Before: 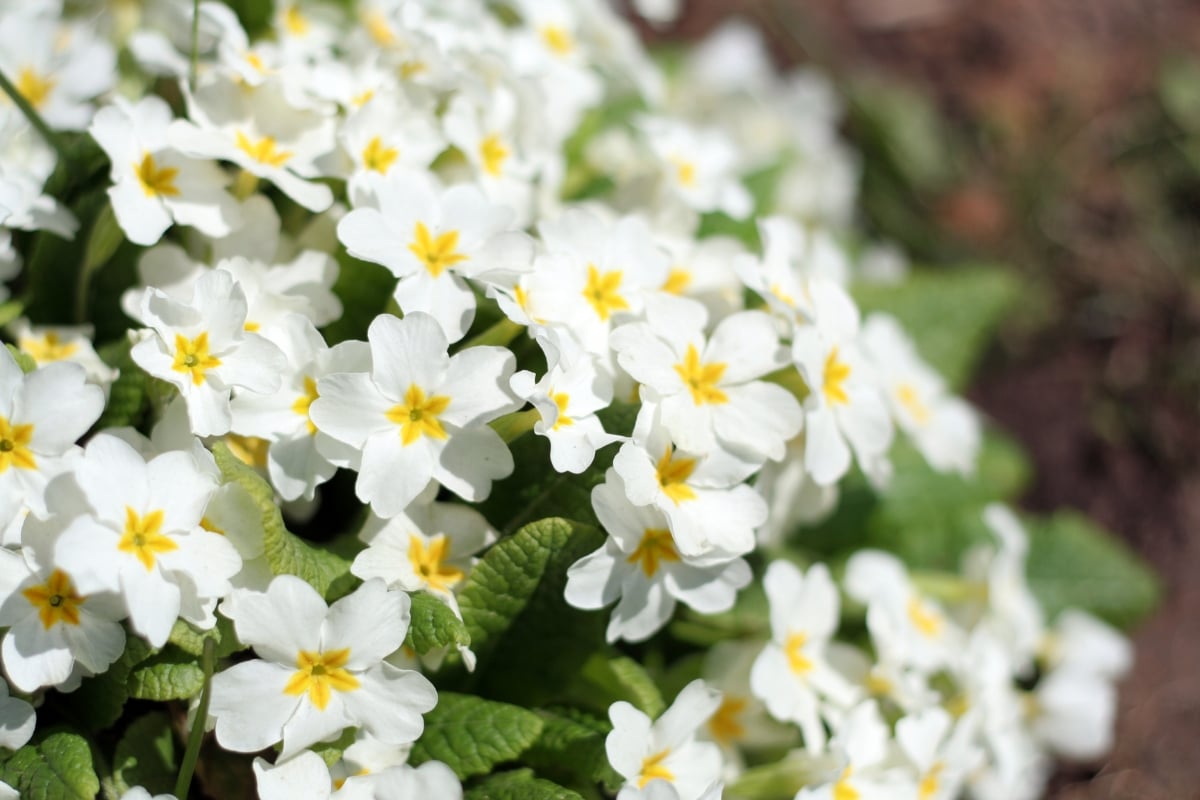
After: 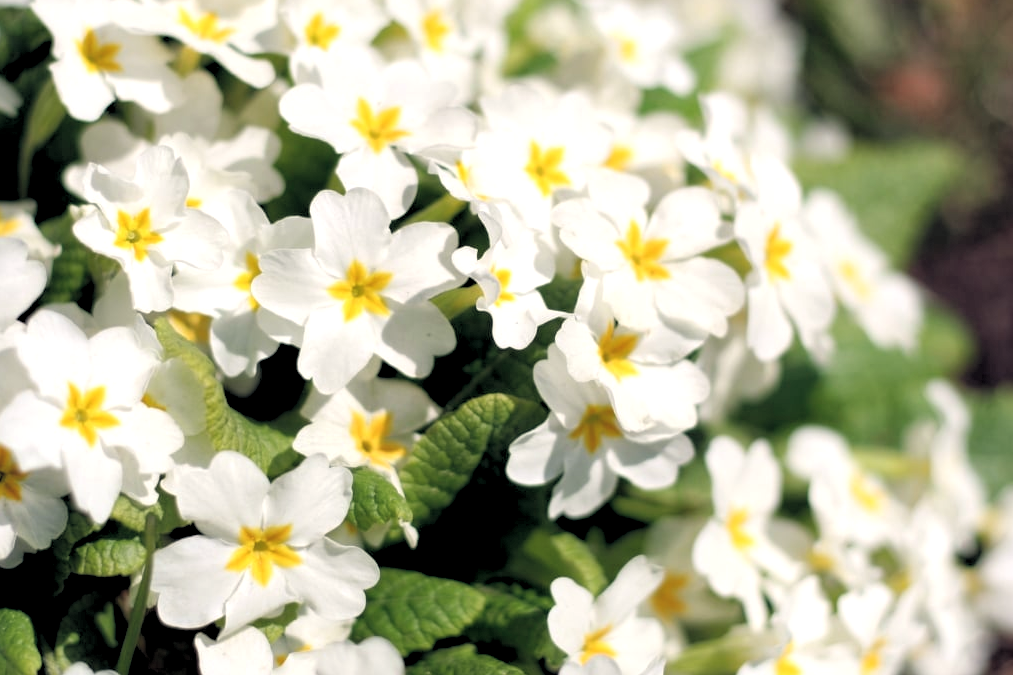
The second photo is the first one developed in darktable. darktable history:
color balance rgb: shadows lift › hue 87.51°, highlights gain › chroma 1.62%, highlights gain › hue 55.1°, global offset › chroma 0.1%, global offset › hue 253.66°, linear chroma grading › global chroma 0.5%
local contrast: mode bilateral grid, contrast 20, coarseness 50, detail 120%, midtone range 0.2
crop and rotate: left 4.842%, top 15.51%, right 10.668%
rgb levels: levels [[0.013, 0.434, 0.89], [0, 0.5, 1], [0, 0.5, 1]]
